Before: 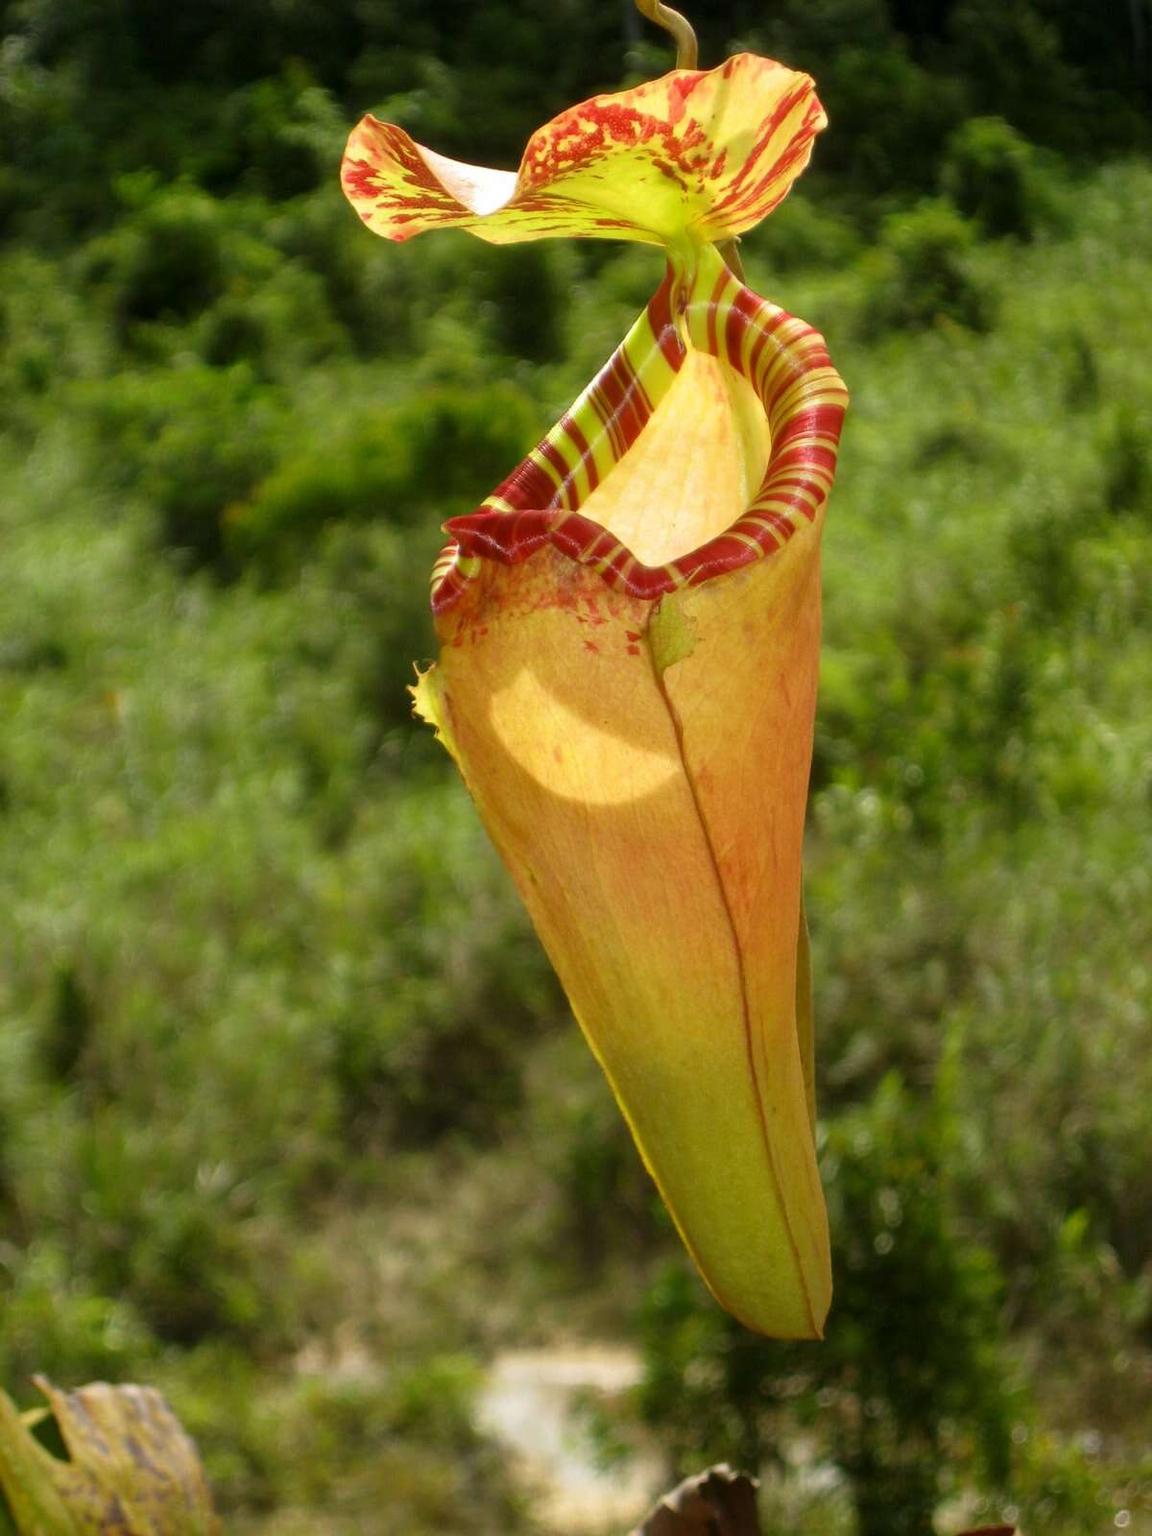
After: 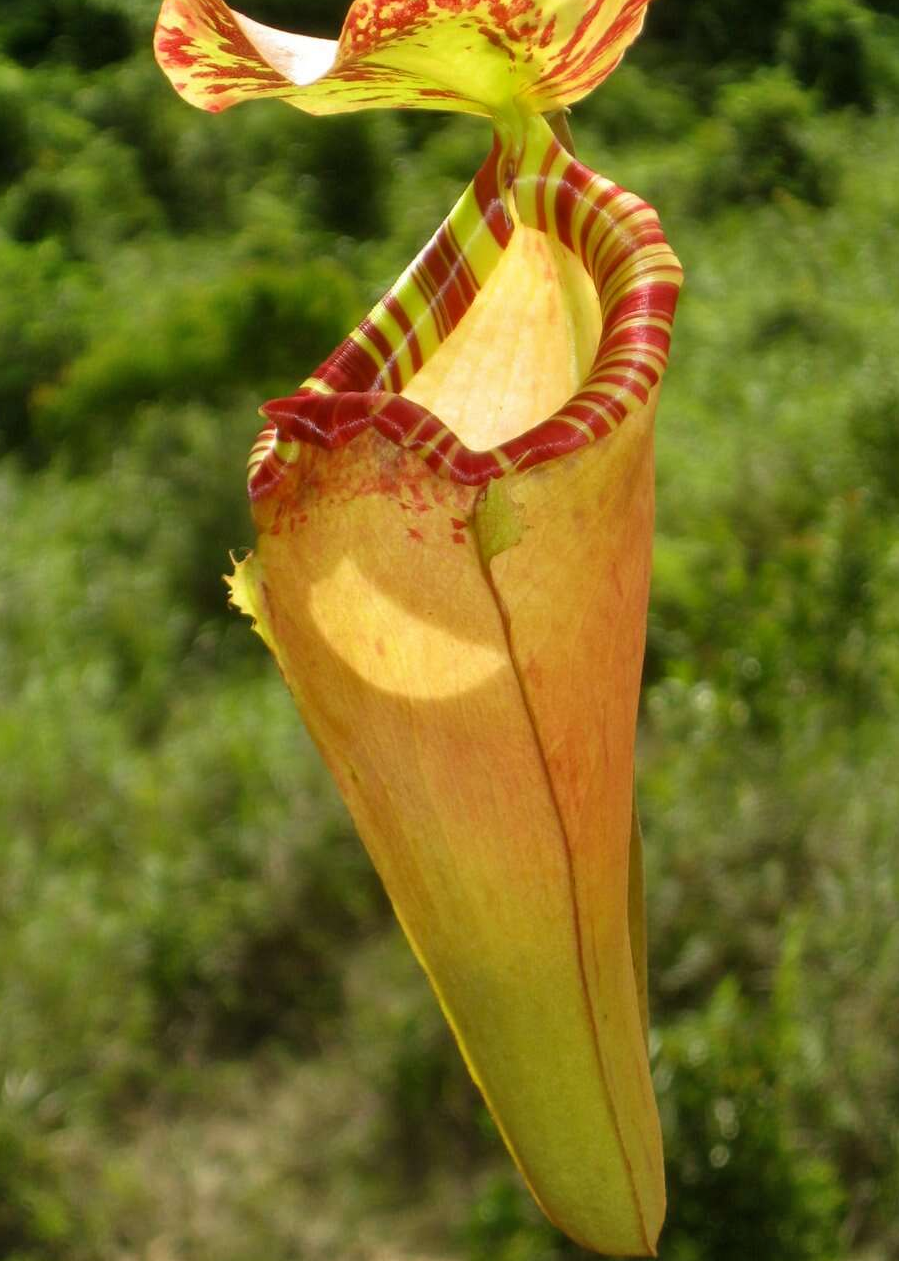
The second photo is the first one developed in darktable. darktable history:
shadows and highlights: radius 132.78, soften with gaussian
crop: left 16.768%, top 8.691%, right 8.247%, bottom 12.436%
